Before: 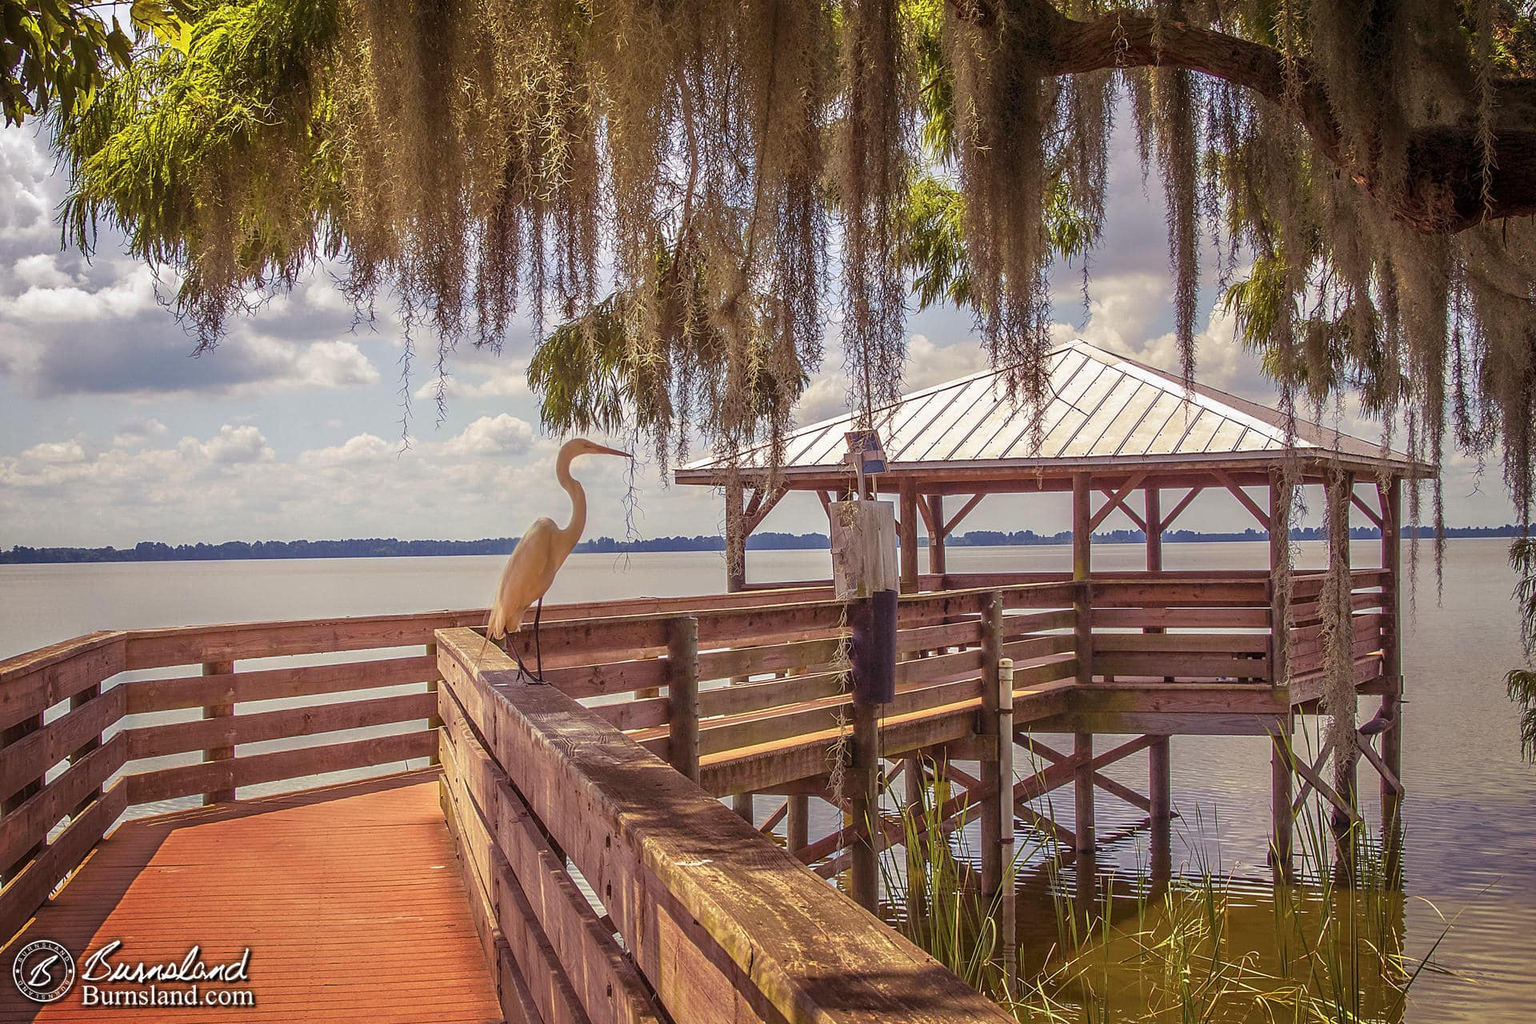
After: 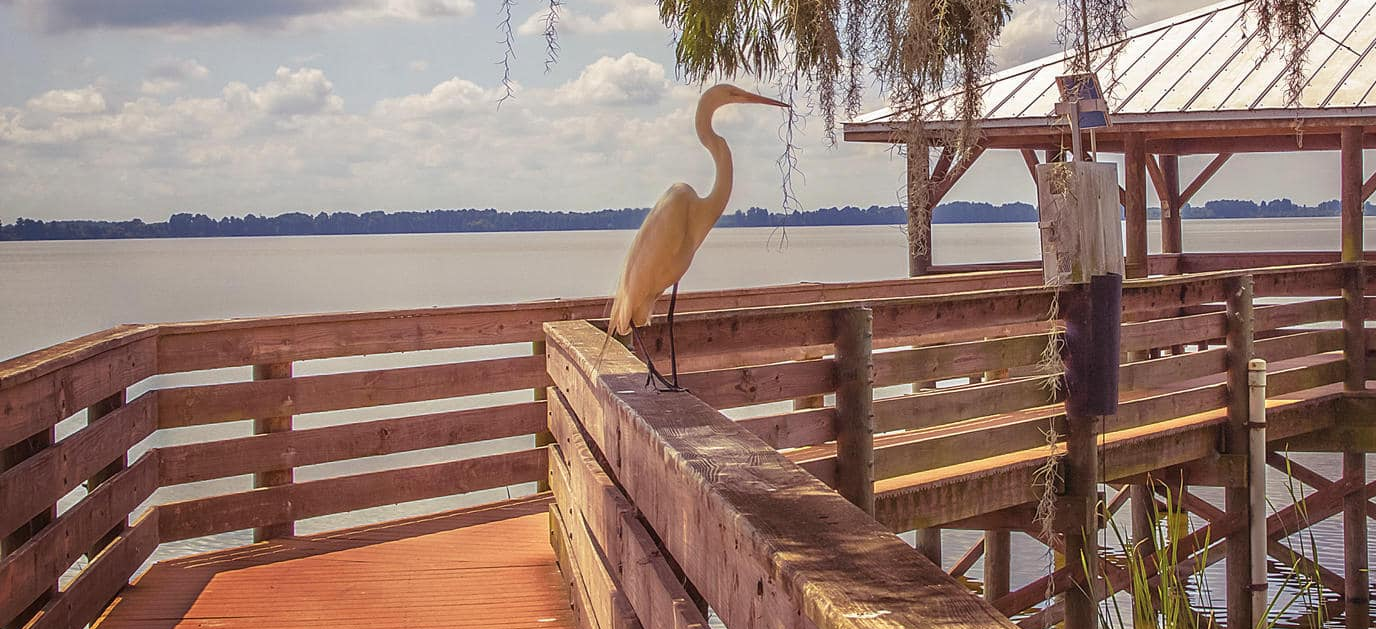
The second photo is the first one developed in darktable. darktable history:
crop: top 36.279%, right 28.329%, bottom 14.579%
